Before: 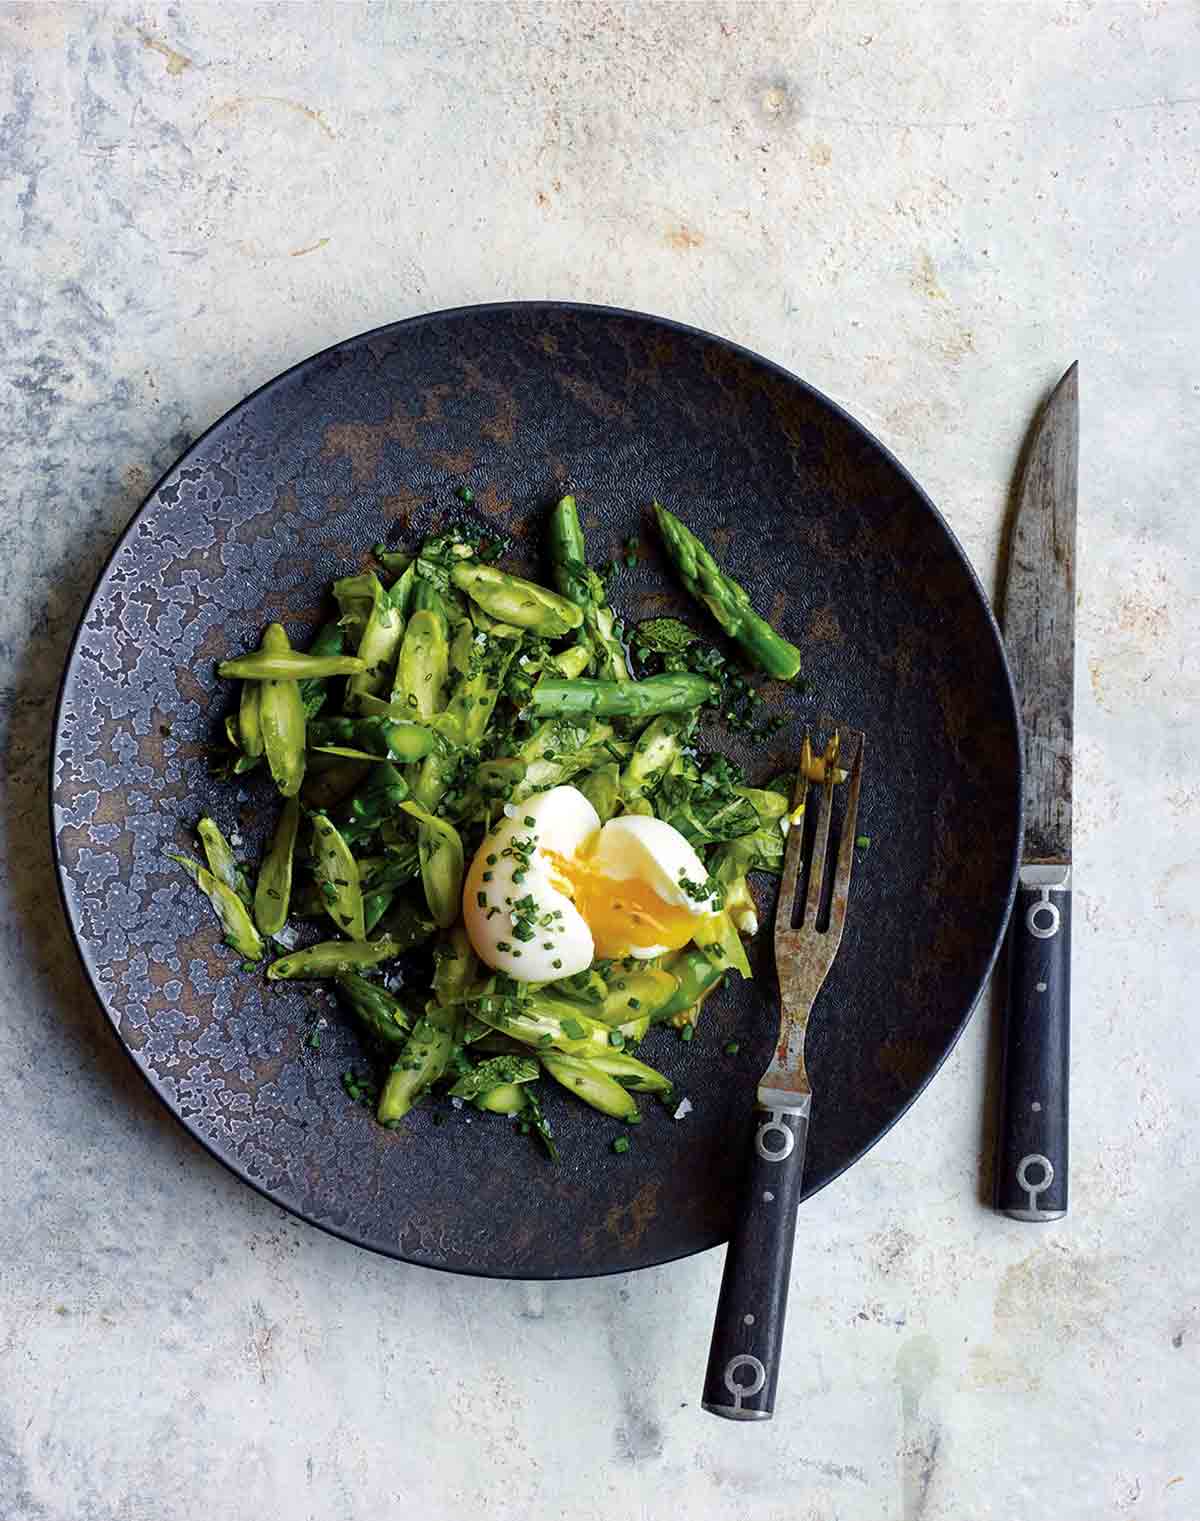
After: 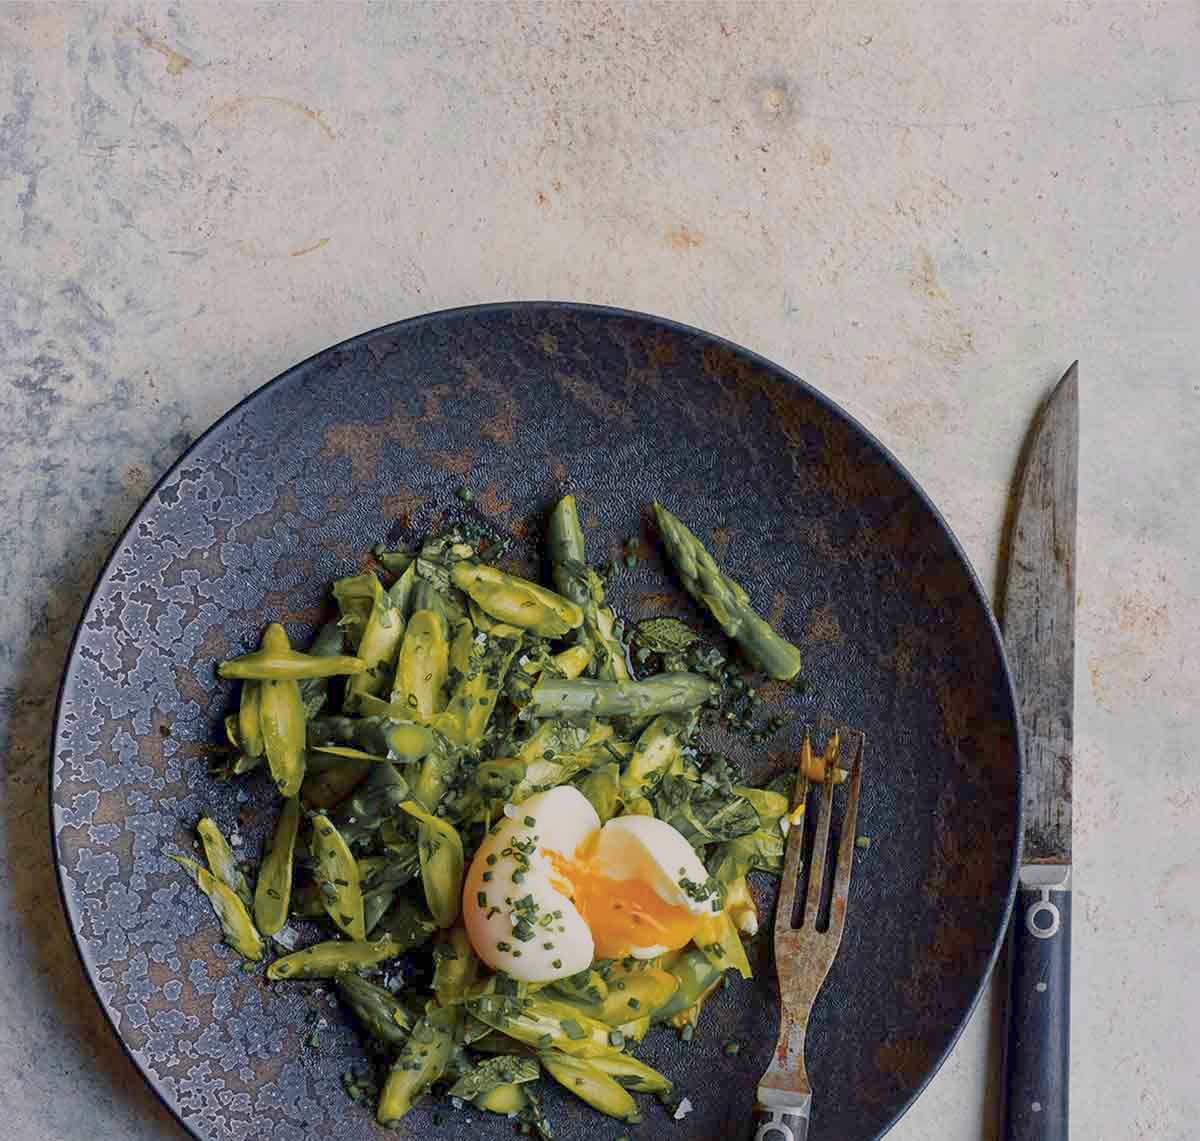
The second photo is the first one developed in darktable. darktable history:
color balance rgb: shadows lift › chroma 0.79%, shadows lift › hue 110.17°, power › hue 73.92°, highlights gain › chroma 1.388%, highlights gain › hue 50.96°, perceptual saturation grading › global saturation 0.098%, contrast -29.607%
color zones: curves: ch1 [(0.29, 0.492) (0.373, 0.185) (0.509, 0.481)]; ch2 [(0.25, 0.462) (0.749, 0.457)]
local contrast: mode bilateral grid, contrast 28, coarseness 16, detail 115%, midtone range 0.2
crop: bottom 24.98%
